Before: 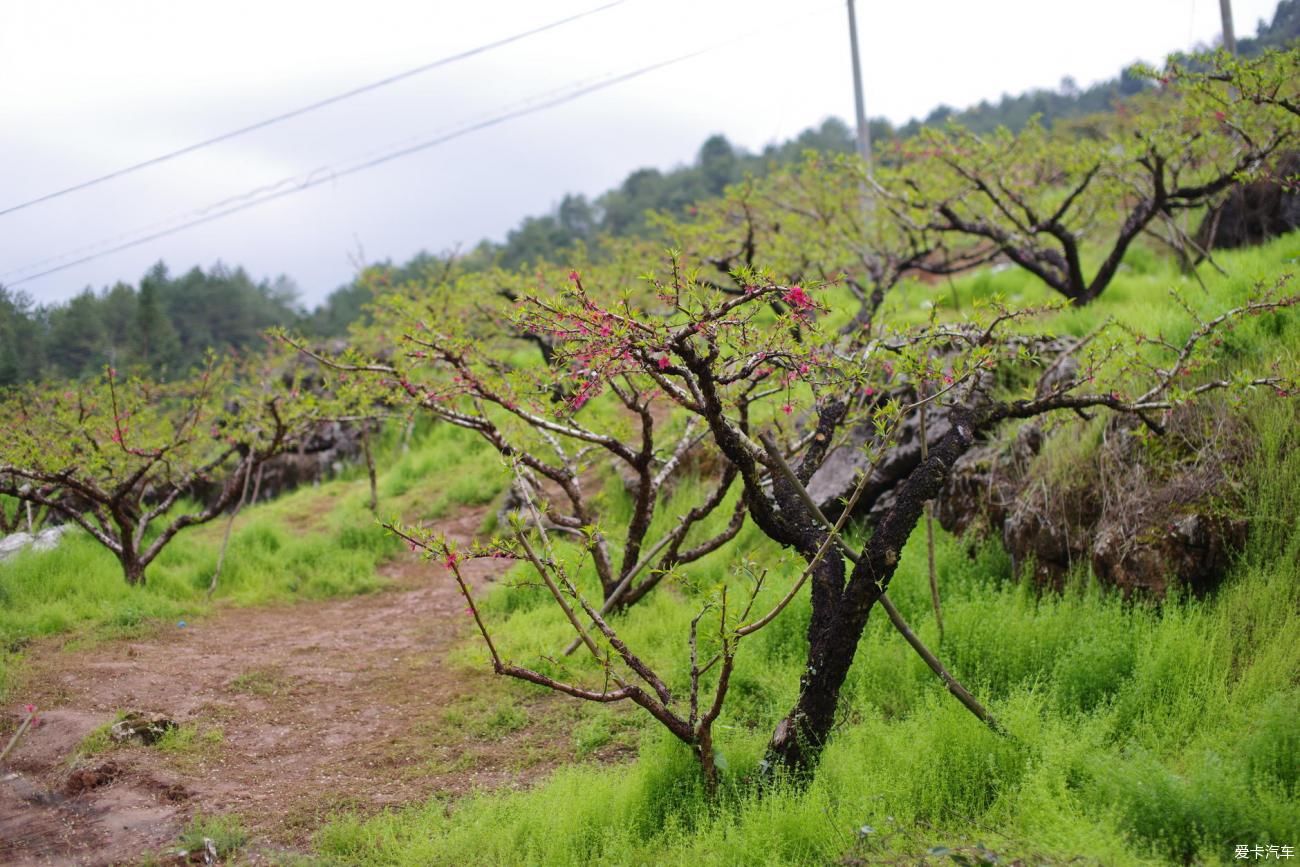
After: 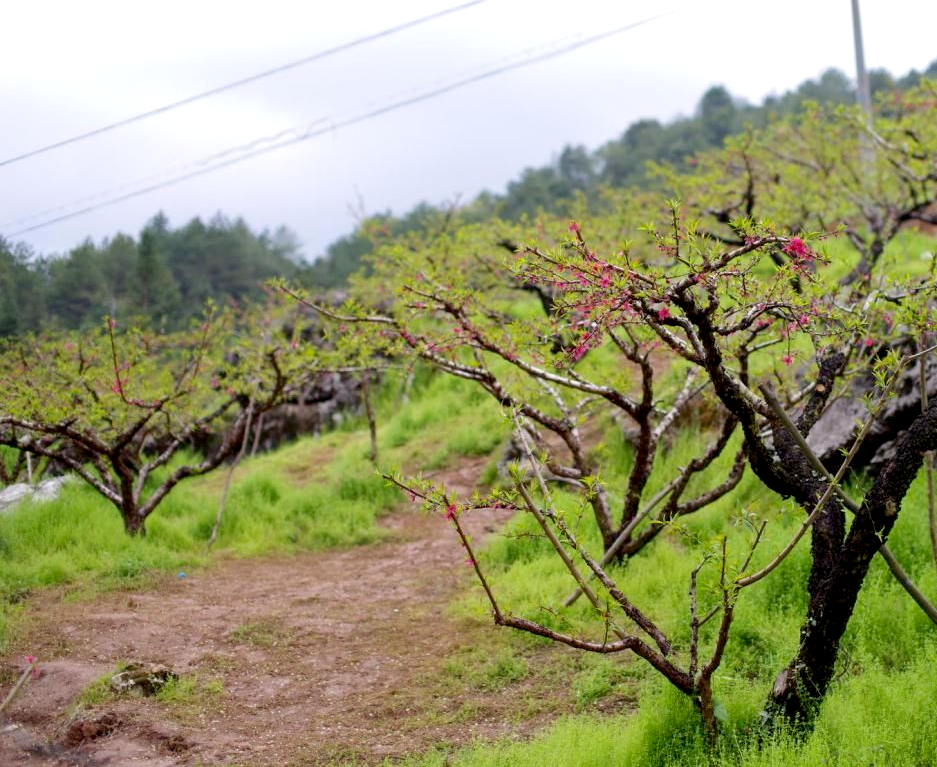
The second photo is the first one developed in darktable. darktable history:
exposure: black level correction 0.009, exposure 0.117 EV, compensate highlight preservation false
crop: top 5.742%, right 27.887%, bottom 5.729%
